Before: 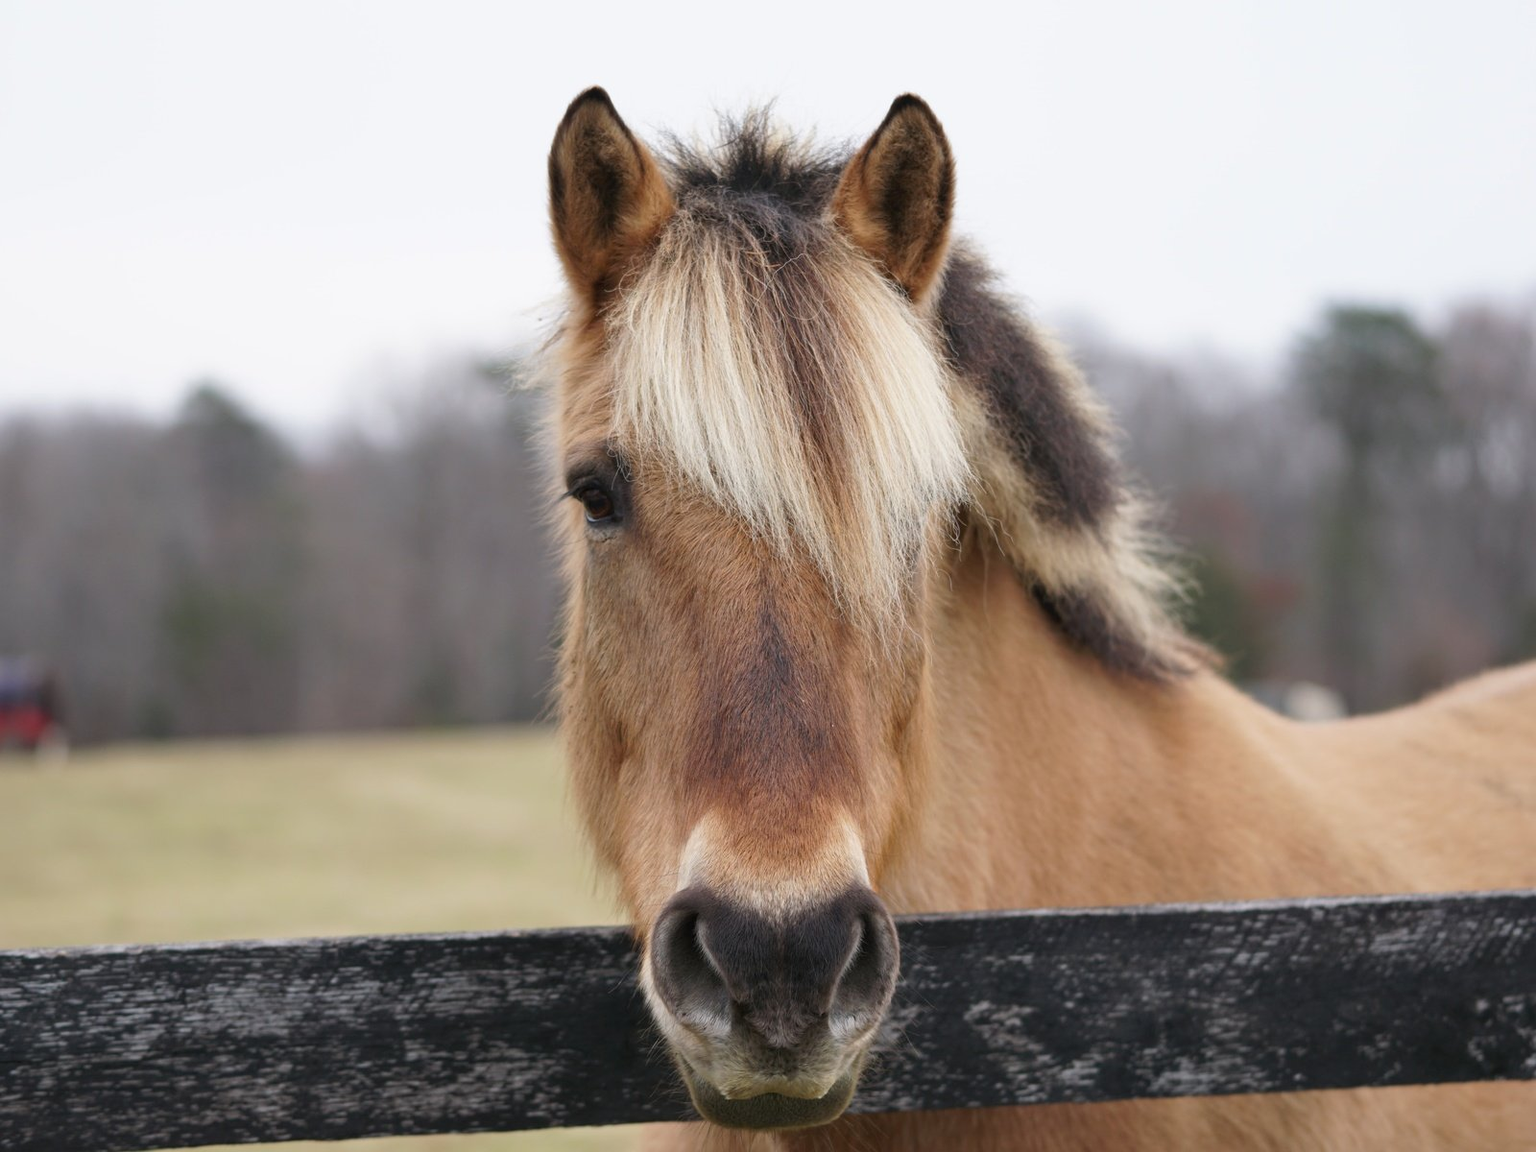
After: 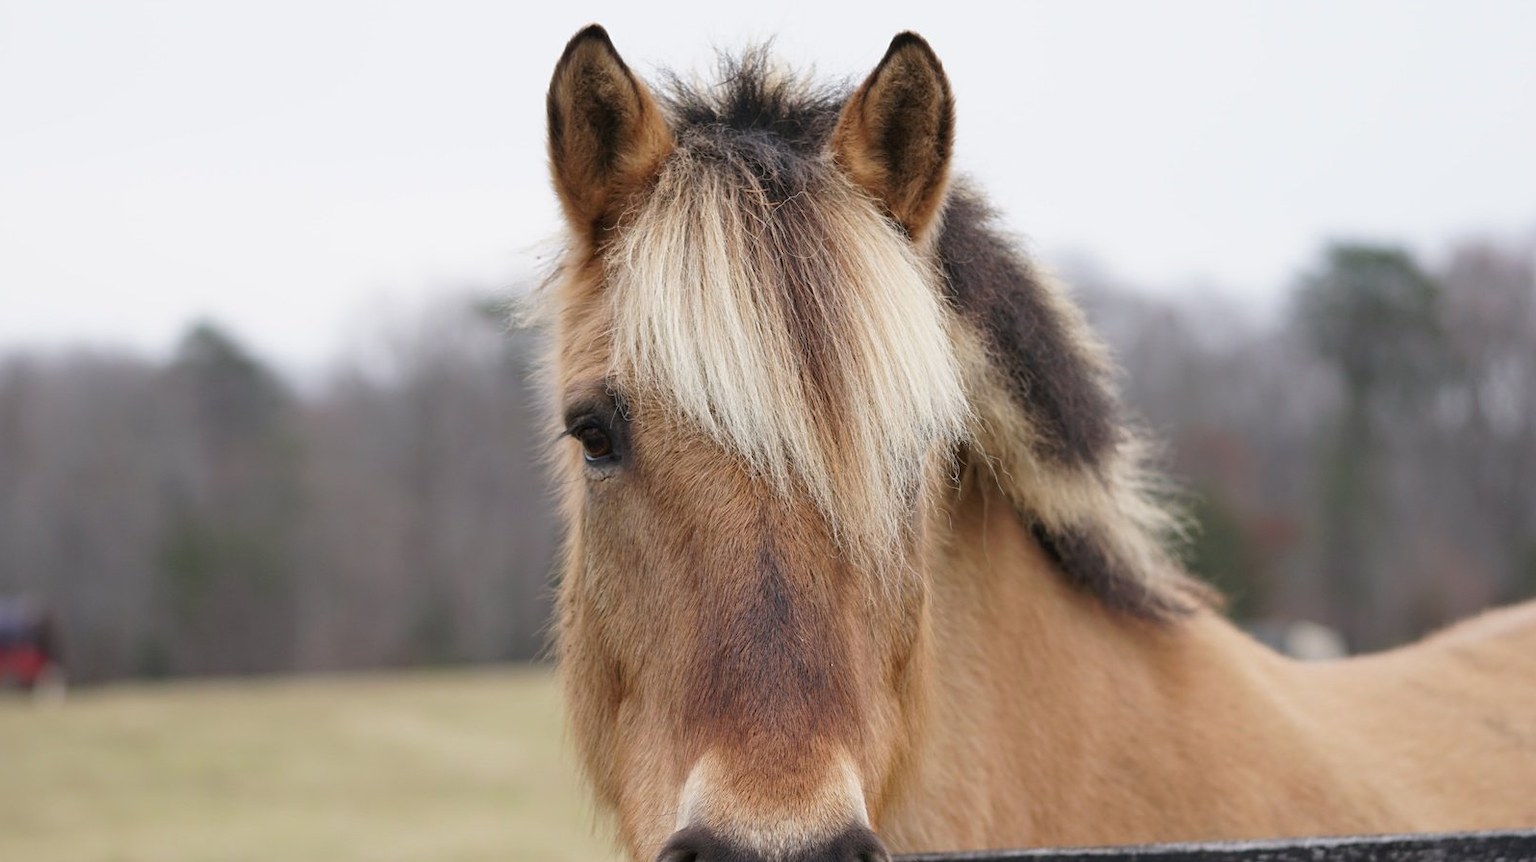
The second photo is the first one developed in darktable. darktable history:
sharpen: amount 0.21
exposure: exposure -0.057 EV, compensate highlight preservation false
crop: left 0.21%, top 5.477%, bottom 19.828%
